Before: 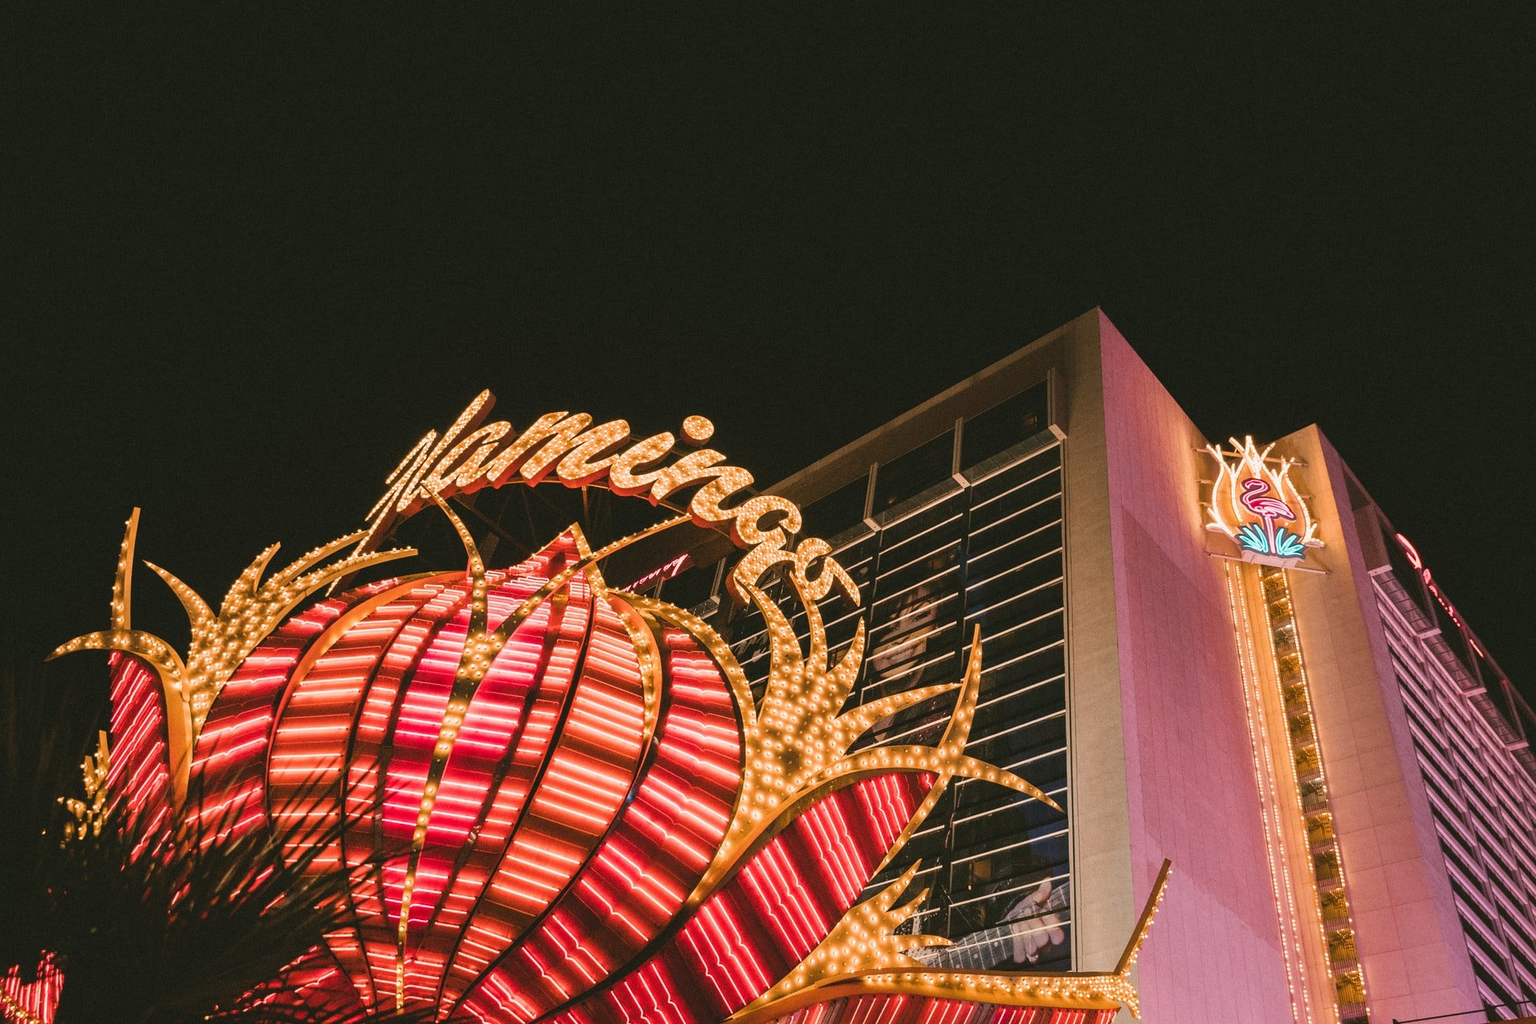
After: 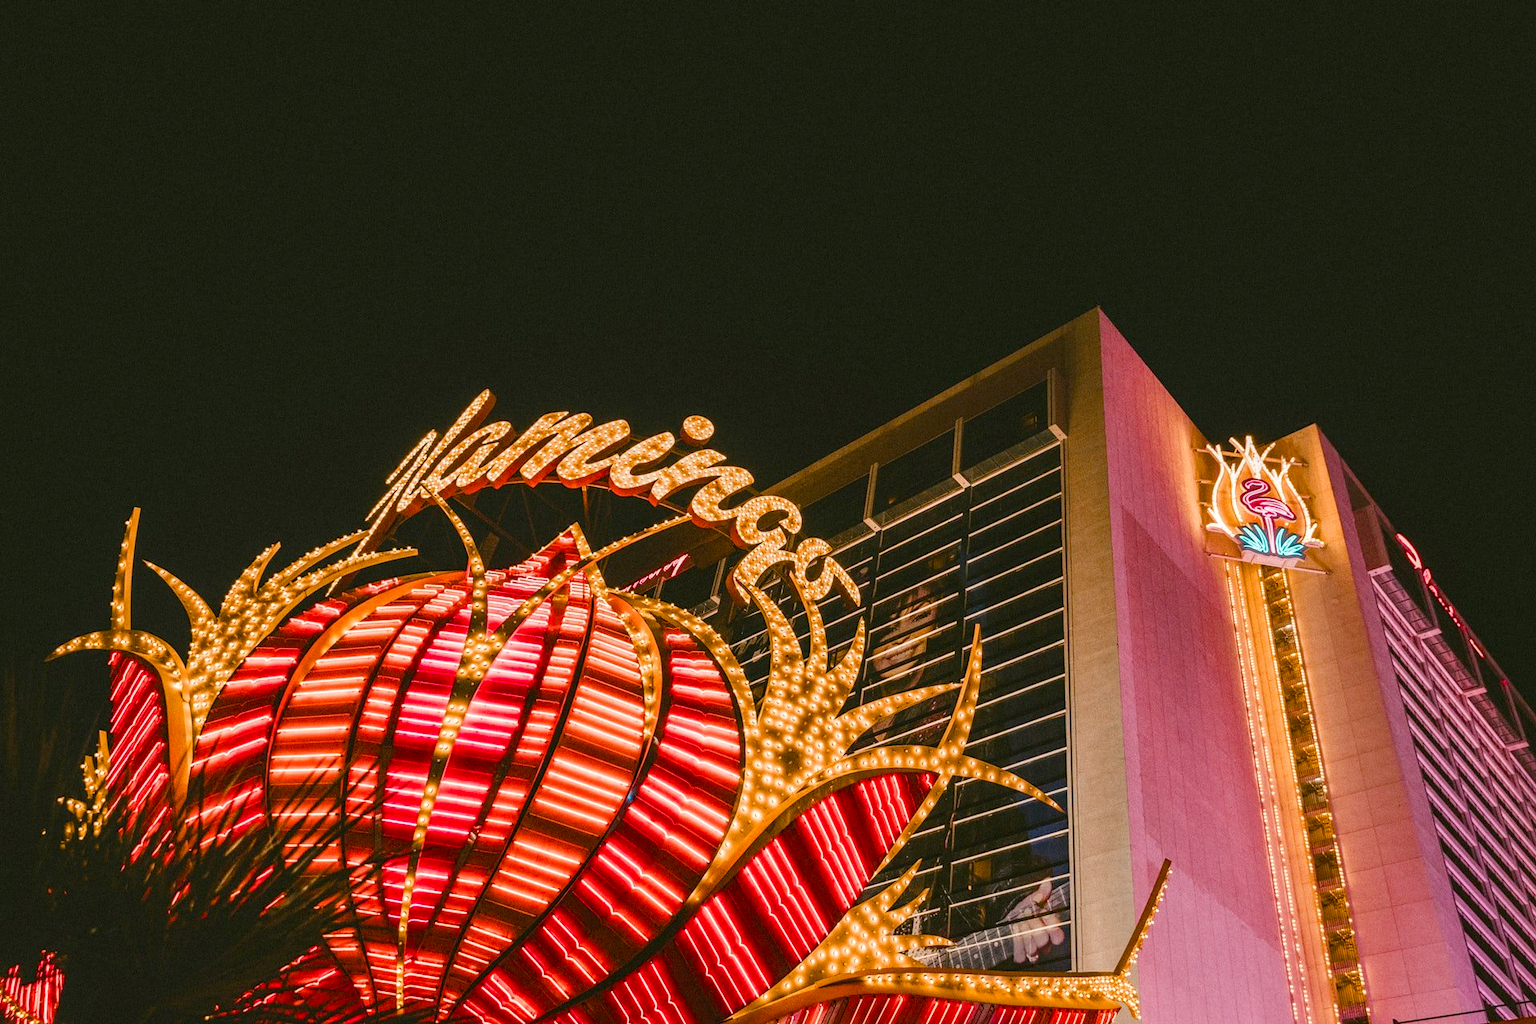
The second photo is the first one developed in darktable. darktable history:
color balance rgb: perceptual saturation grading › global saturation 20%, perceptual saturation grading › highlights -14.398%, perceptual saturation grading › shadows 50.139%
local contrast: on, module defaults
